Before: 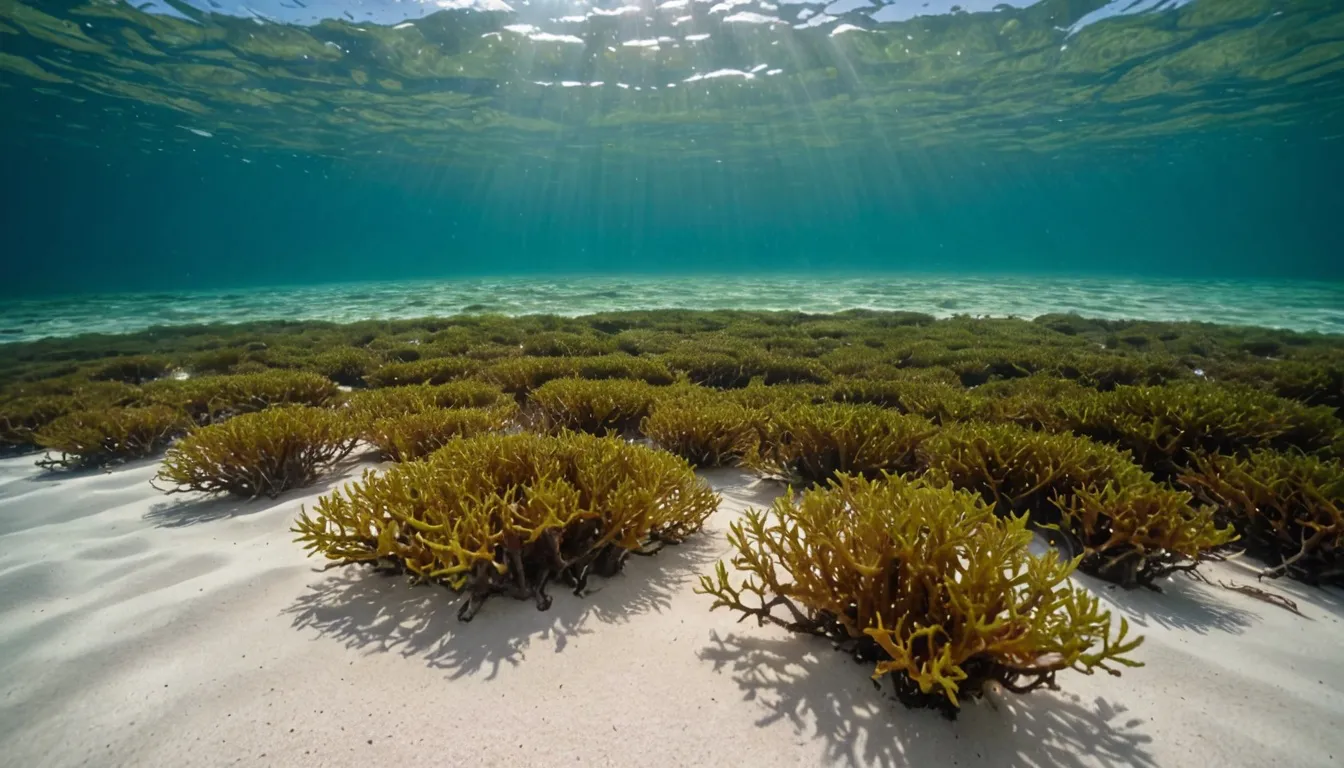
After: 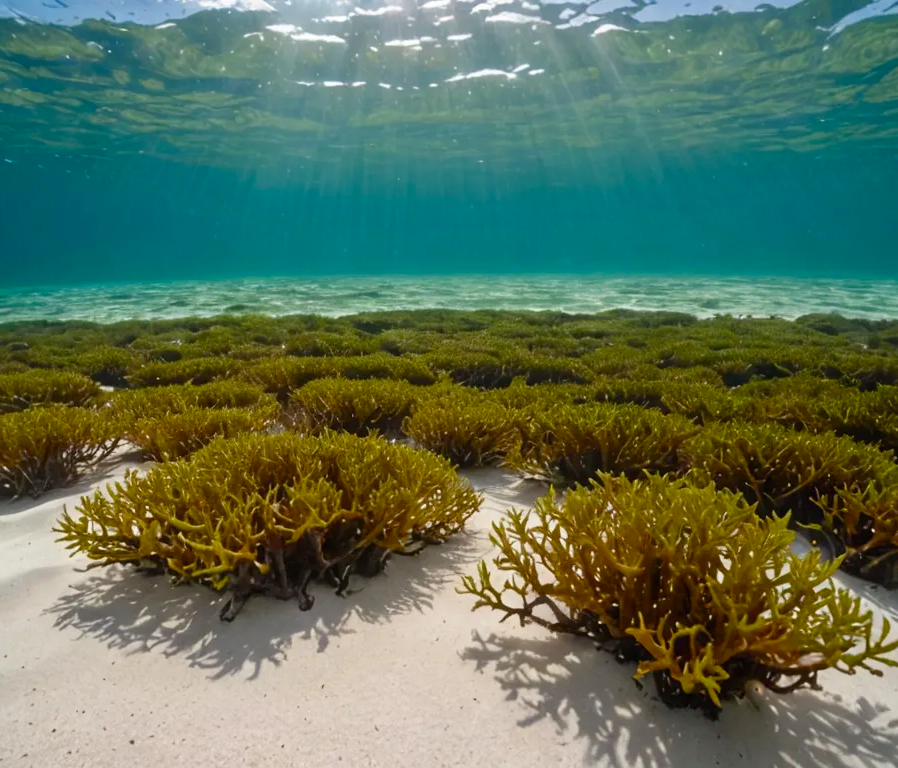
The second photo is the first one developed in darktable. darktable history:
crop and rotate: left 17.732%, right 15.423%
color balance rgb: perceptual saturation grading › global saturation 20%, perceptual saturation grading › highlights -25%, perceptual saturation grading › shadows 25%
